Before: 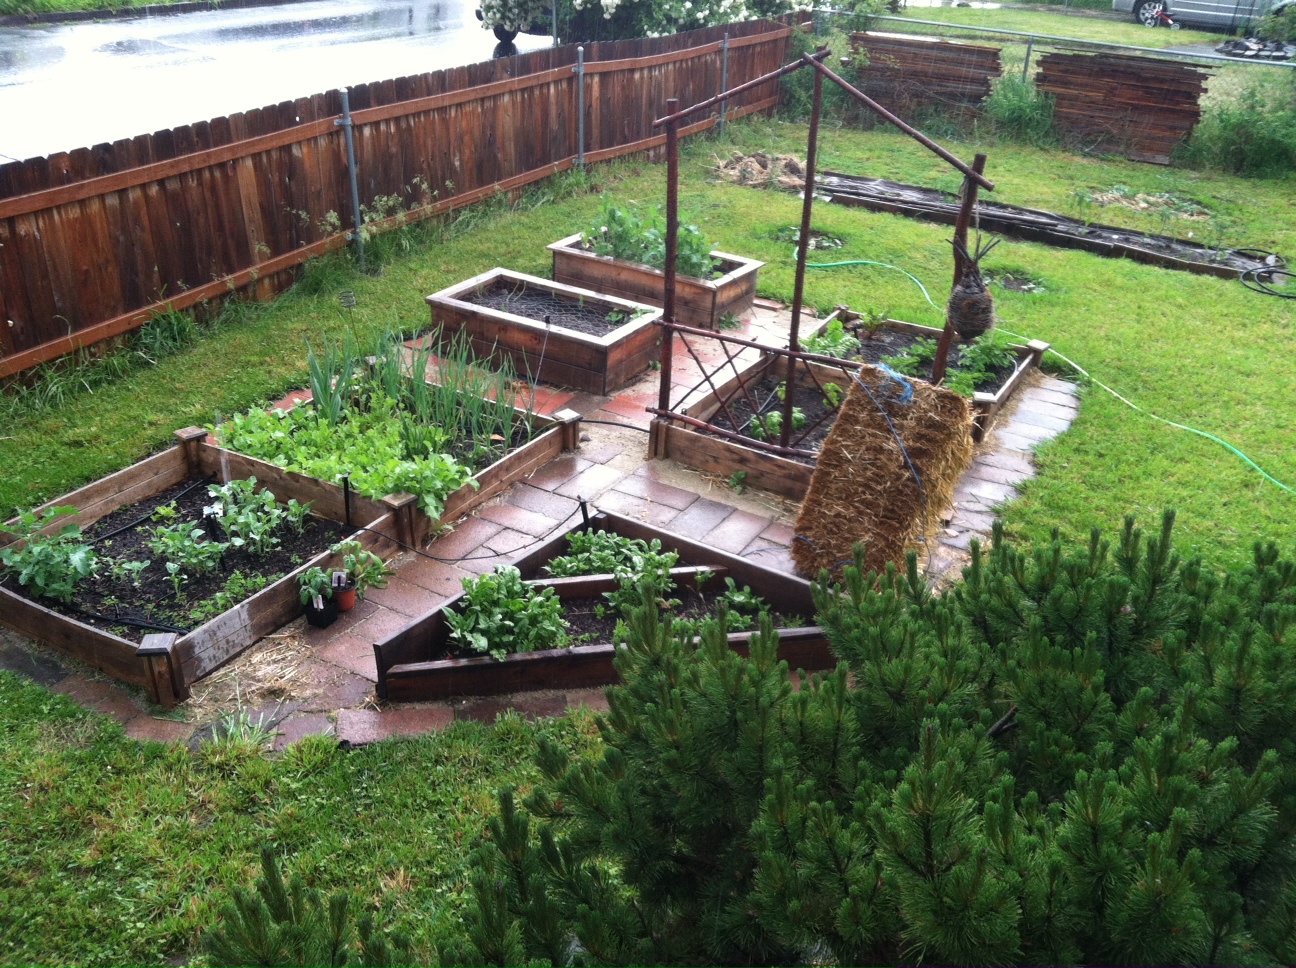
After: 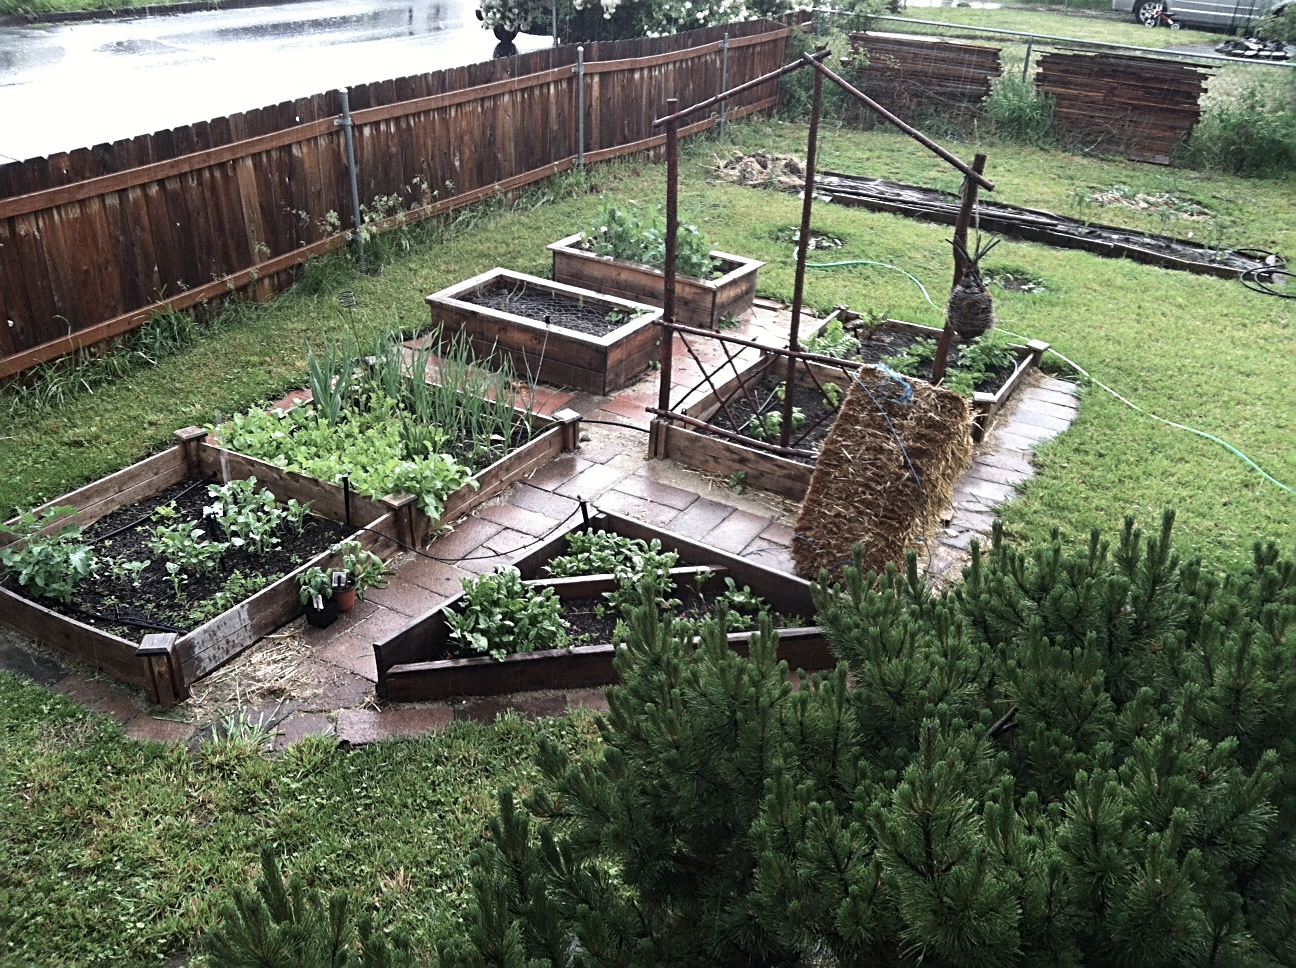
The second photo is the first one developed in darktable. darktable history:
contrast brightness saturation: contrast 0.1, saturation -0.376
sharpen: radius 2.545, amount 0.633
